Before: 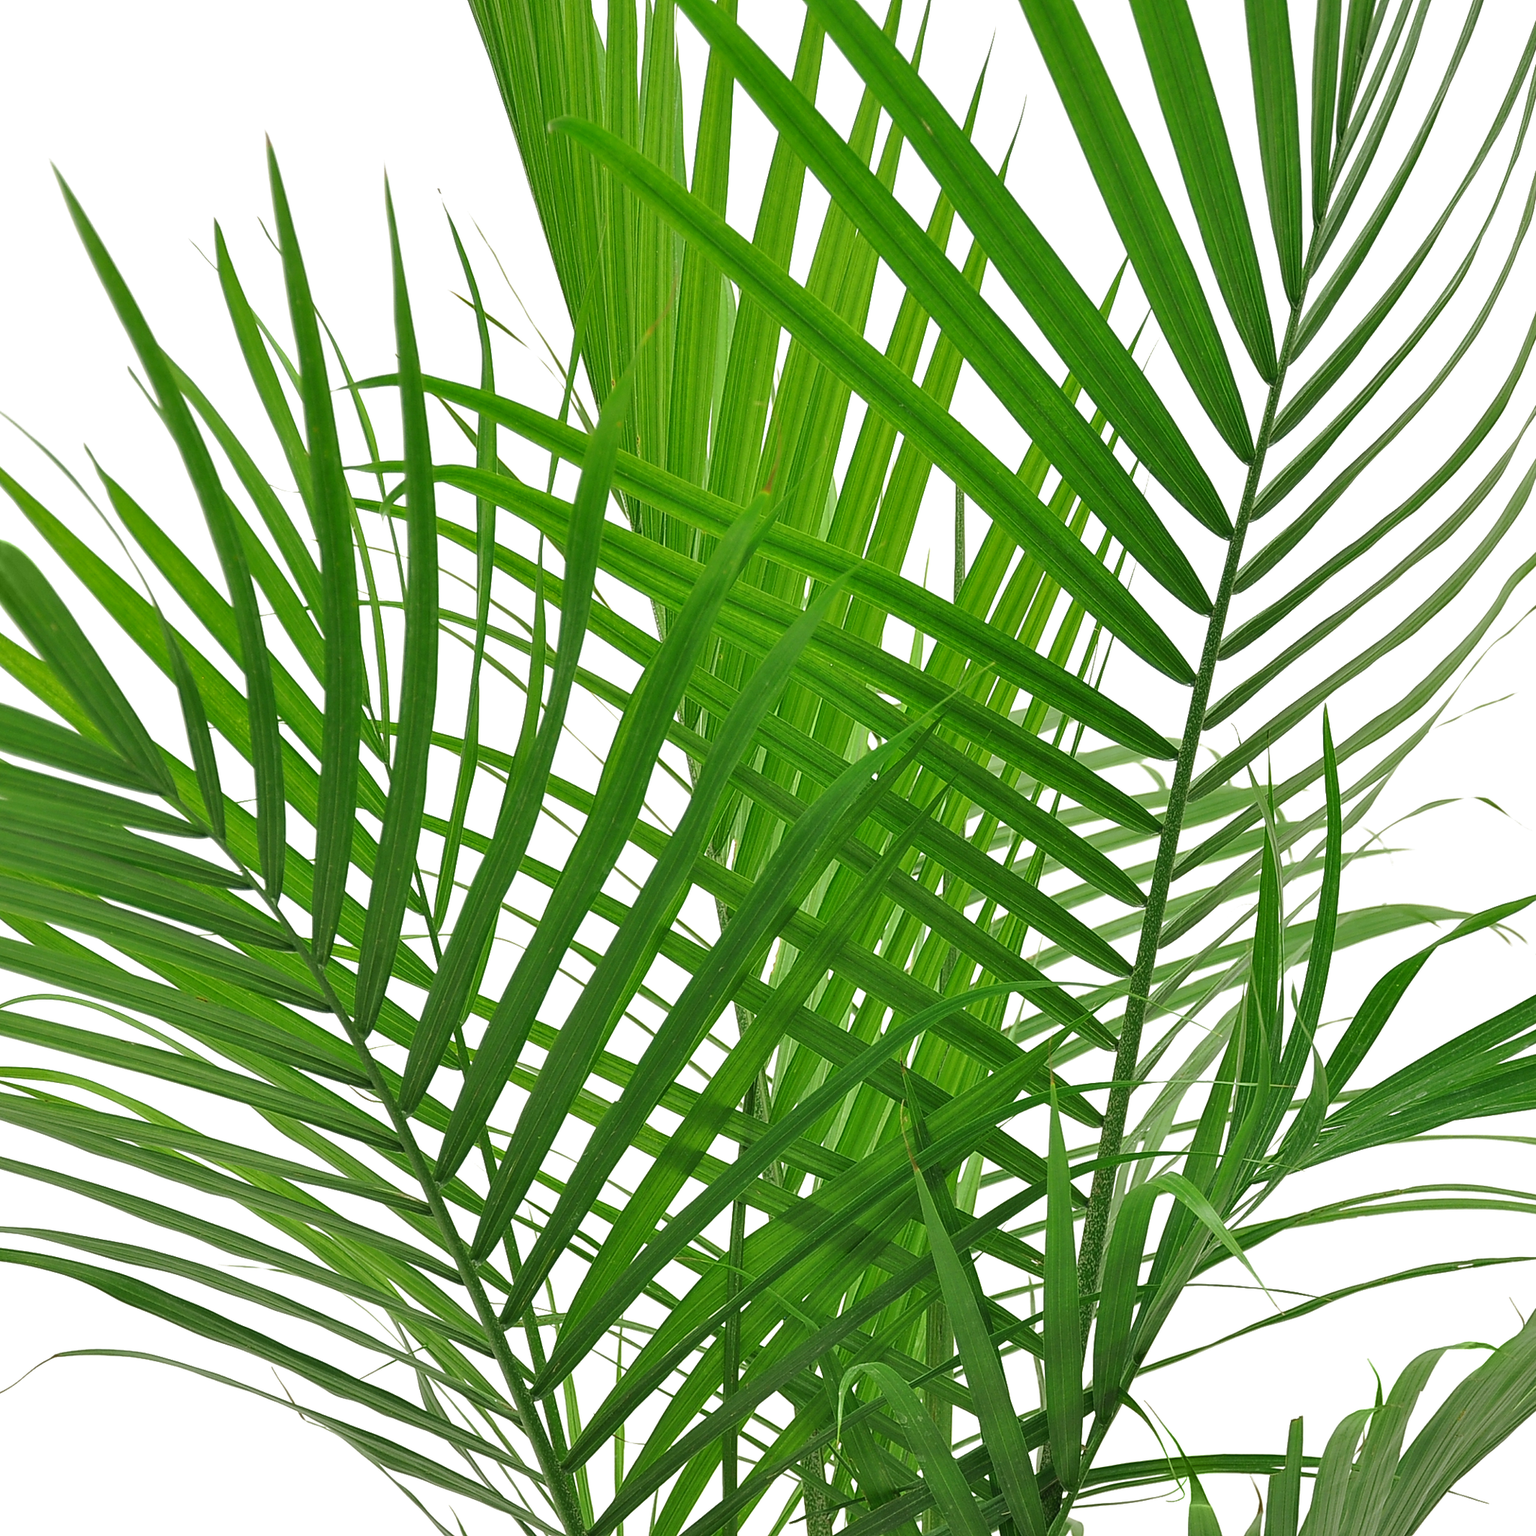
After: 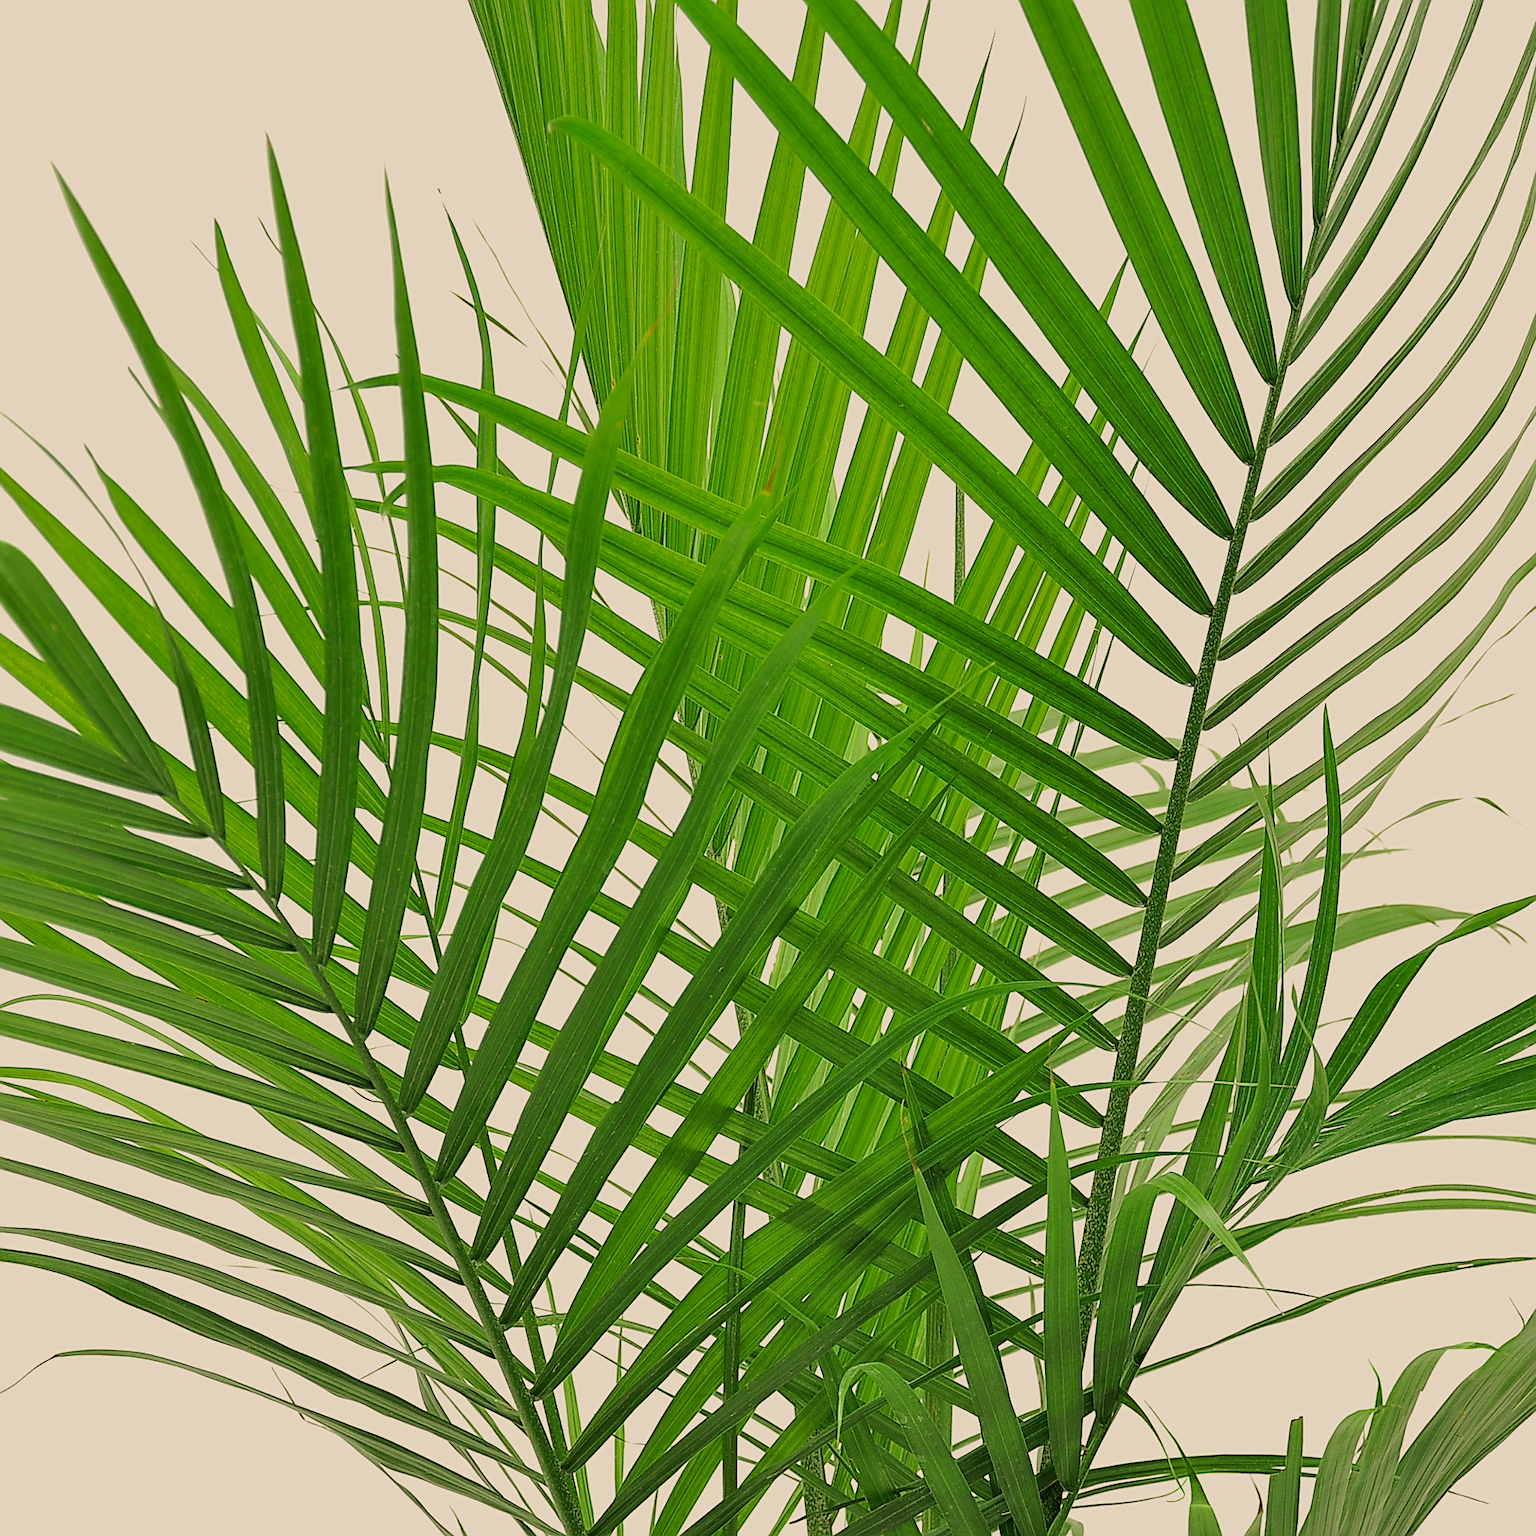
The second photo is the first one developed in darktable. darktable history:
color correction: highlights a* 3.84, highlights b* 5.07
white balance: red 1.029, blue 0.92
exposure: compensate highlight preservation false
filmic rgb: black relative exposure -7.65 EV, white relative exposure 4.56 EV, hardness 3.61, color science v6 (2022)
sharpen: on, module defaults
